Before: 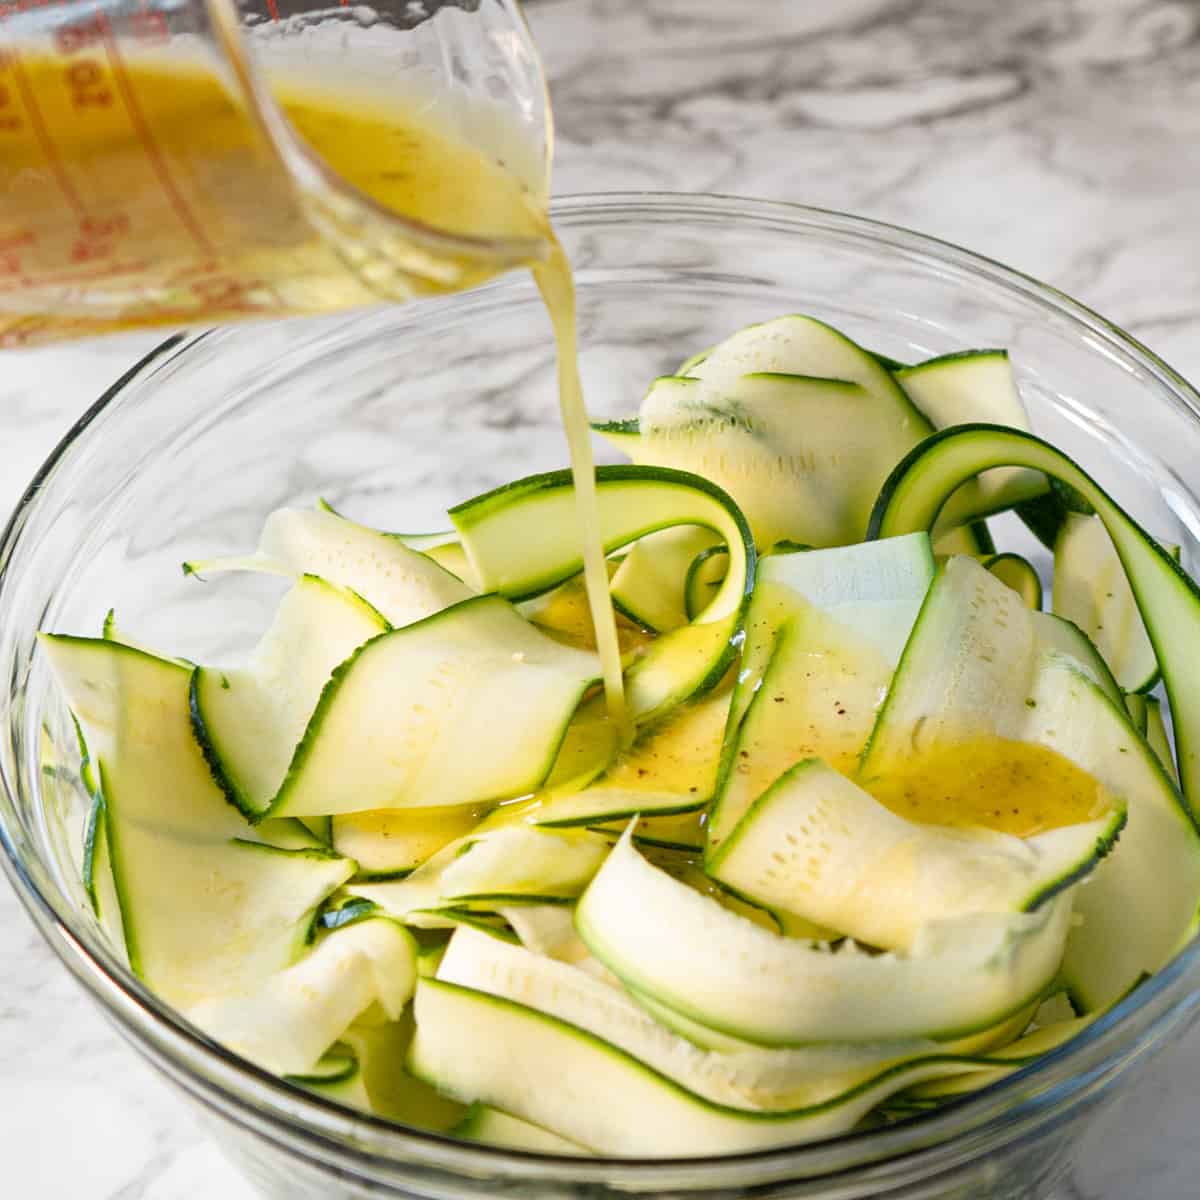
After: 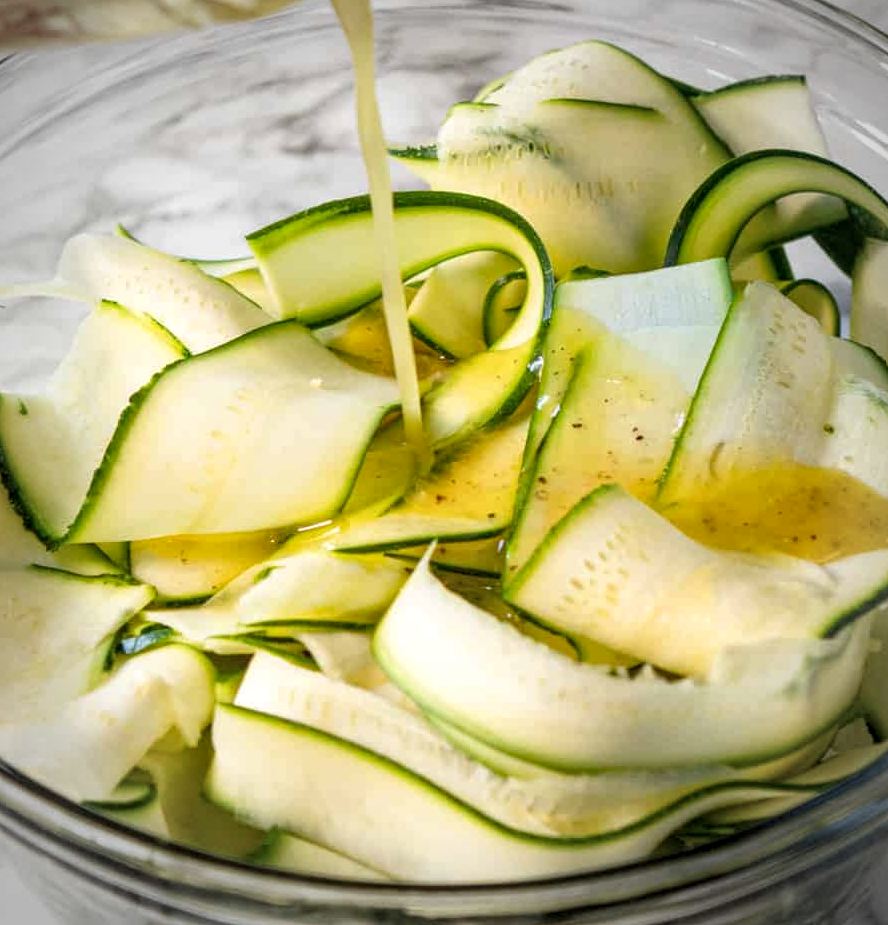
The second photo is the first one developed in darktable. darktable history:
local contrast: on, module defaults
vignetting: on, module defaults
crop: left 16.871%, top 22.857%, right 9.116%
